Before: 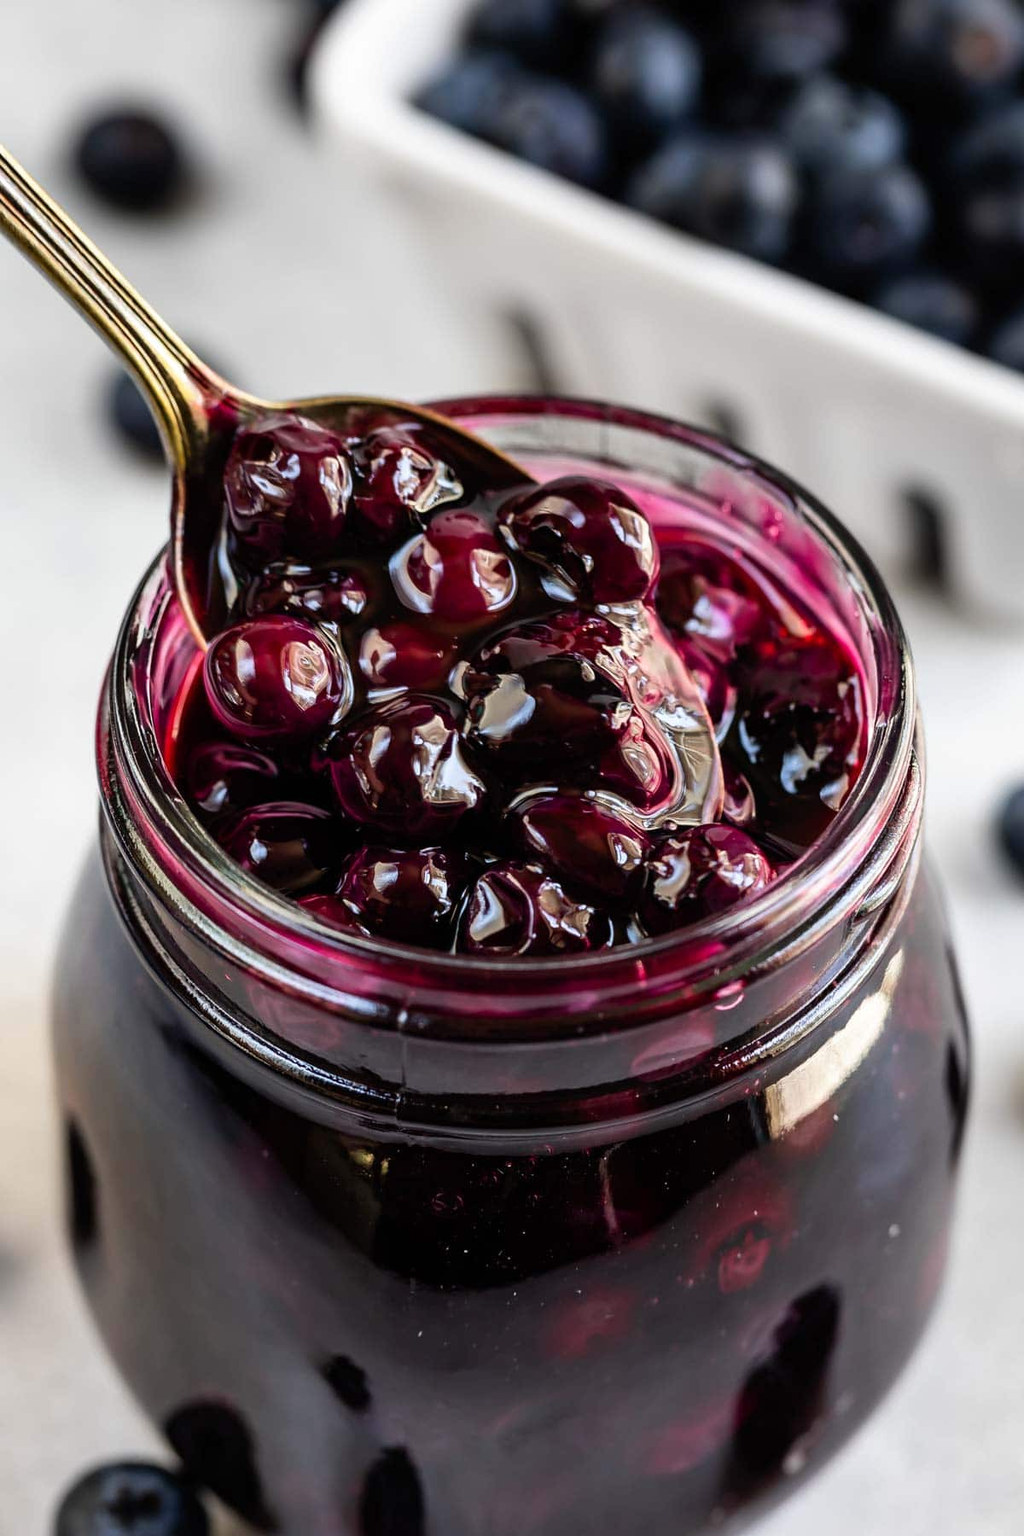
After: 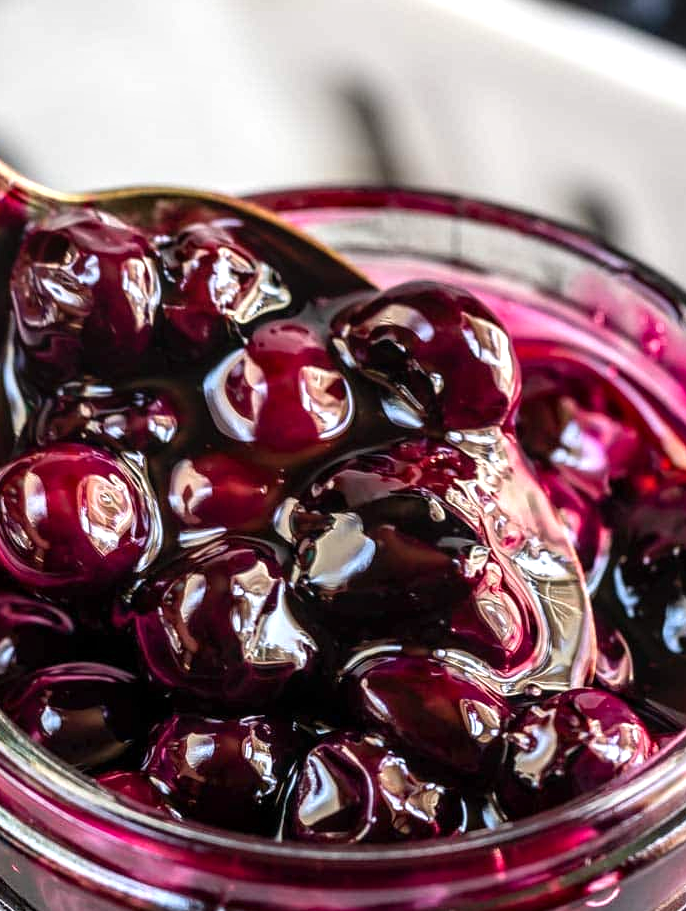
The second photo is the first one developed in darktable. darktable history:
local contrast: on, module defaults
crop: left 21.054%, top 15.398%, right 21.758%, bottom 33.979%
contrast brightness saturation: contrast 0.044, saturation 0.069
exposure: exposure 0.498 EV, compensate highlight preservation false
